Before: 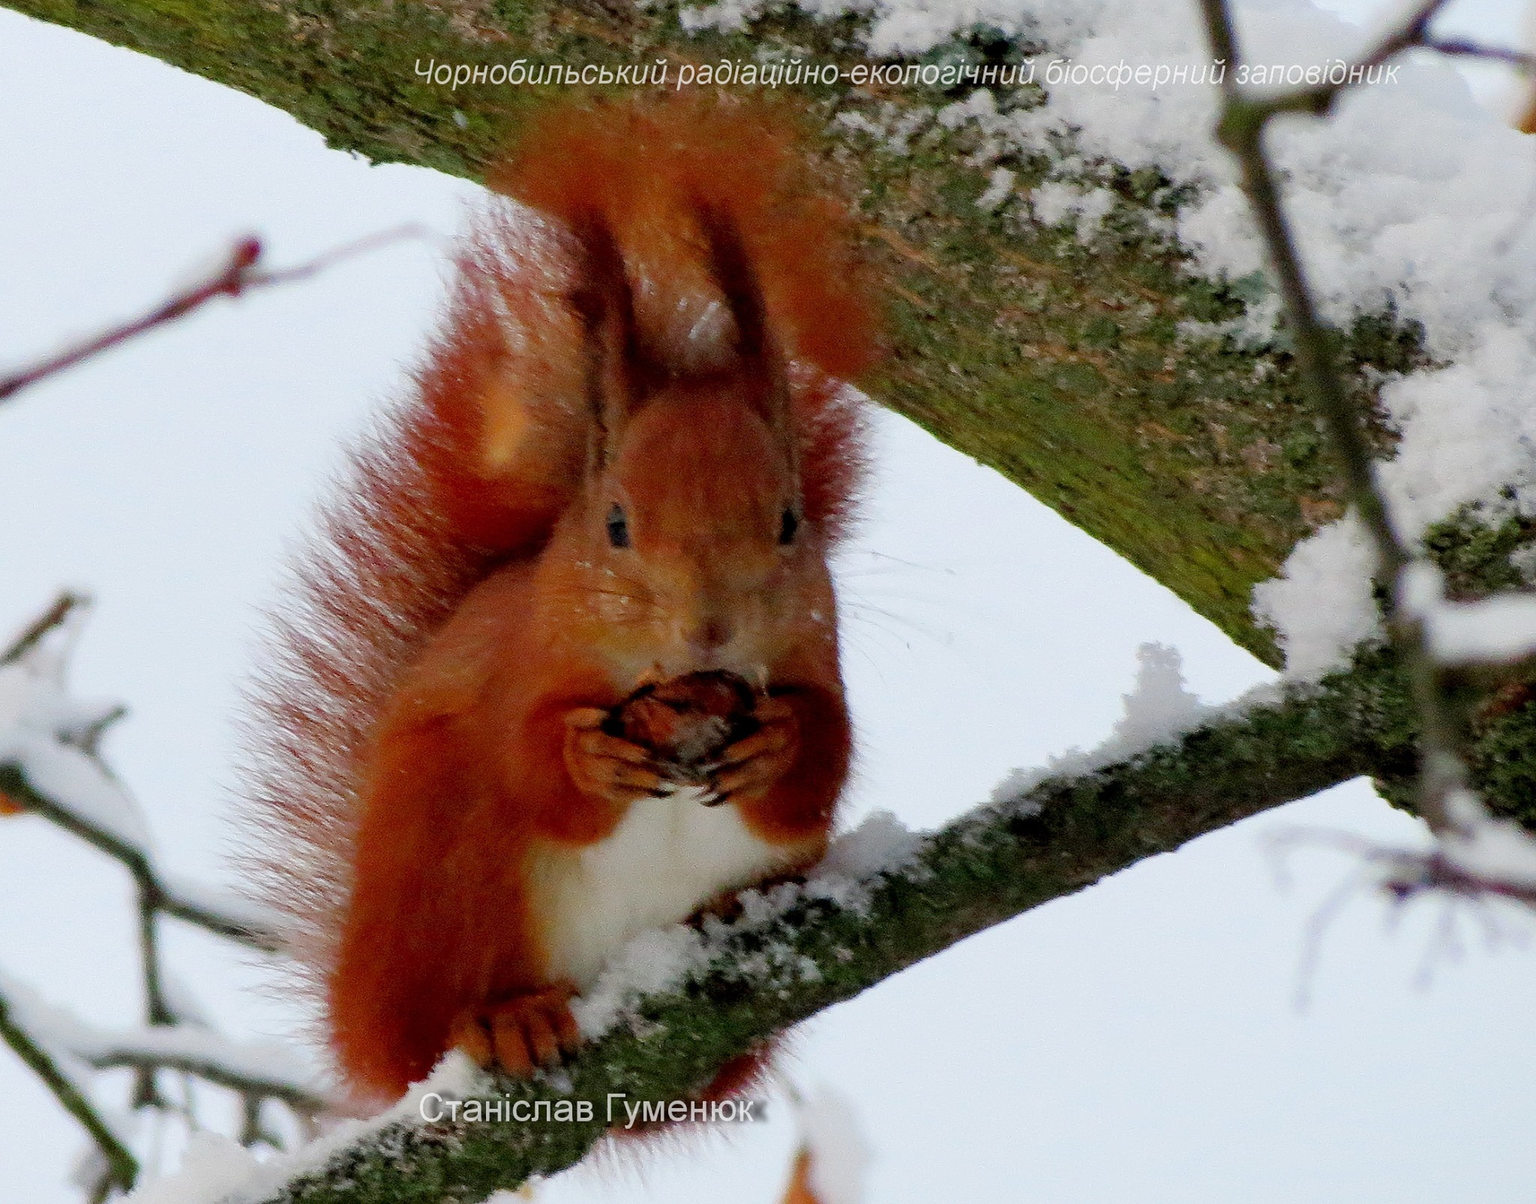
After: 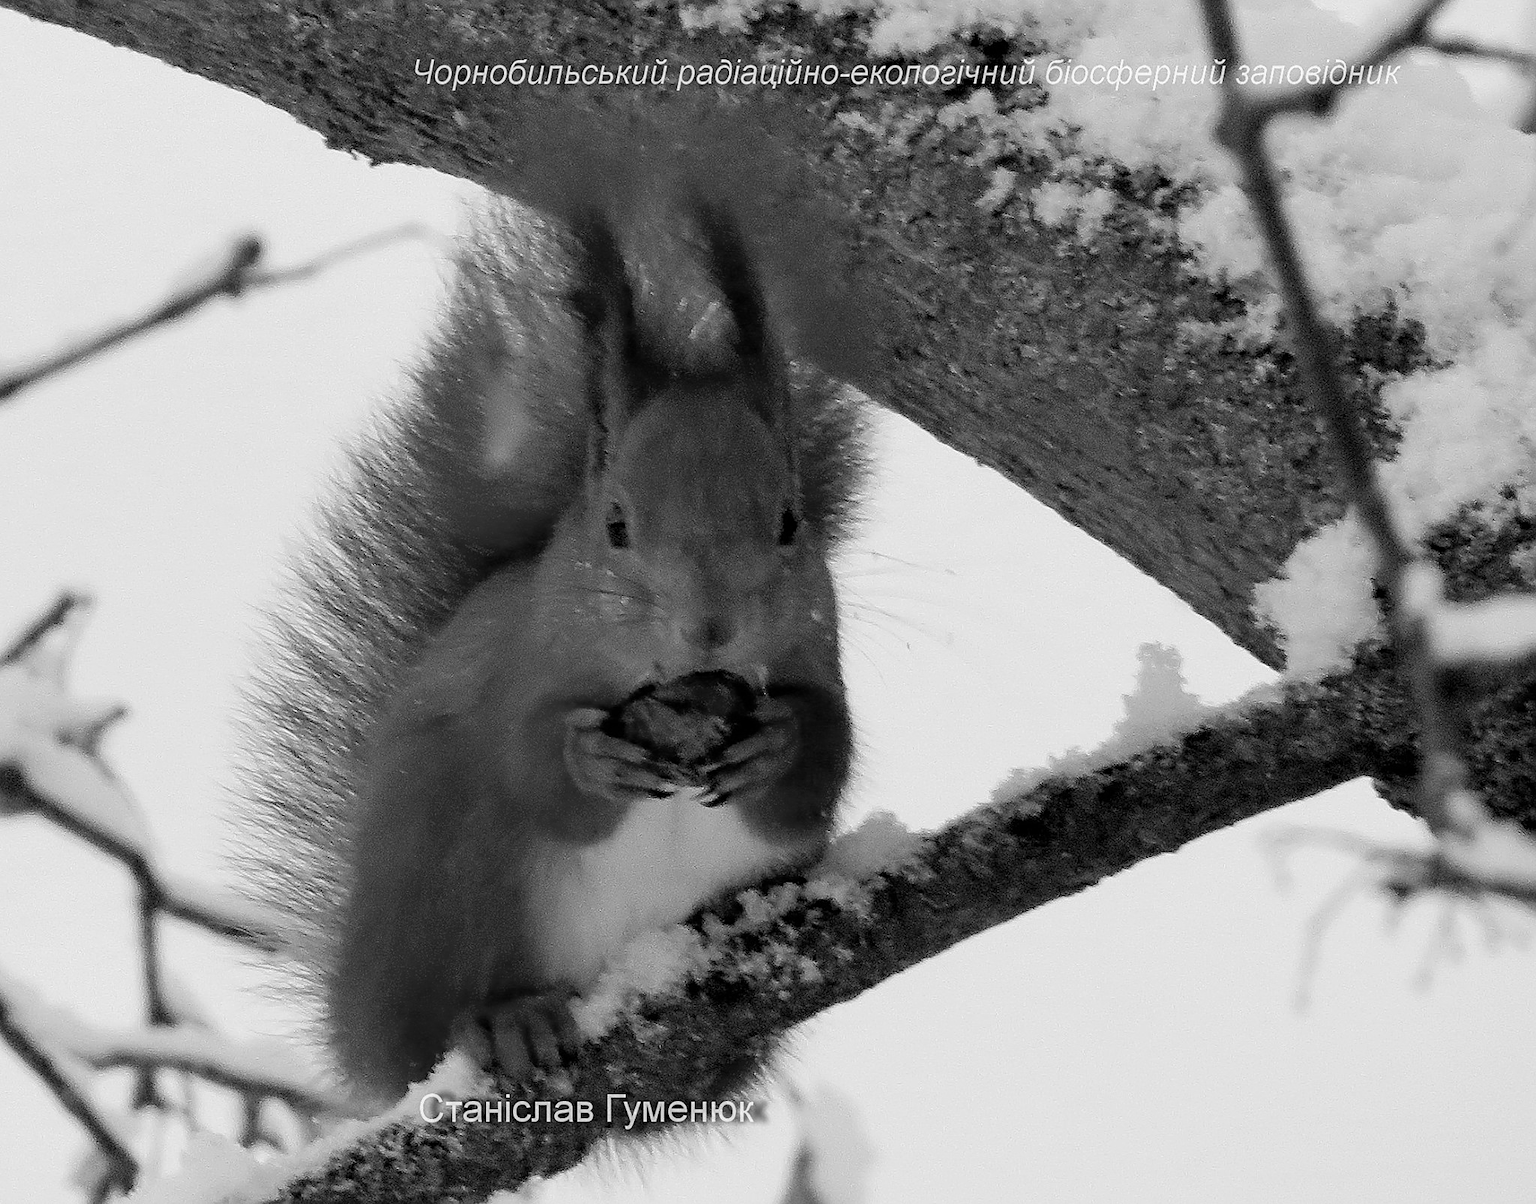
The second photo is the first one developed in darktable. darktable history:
color zones: curves: ch1 [(0.238, 0.163) (0.476, 0.2) (0.733, 0.322) (0.848, 0.134)]
sharpen: on, module defaults
monochrome: a 0, b 0, size 0.5, highlights 0.57
exposure: exposure -0.021 EV, compensate highlight preservation false
